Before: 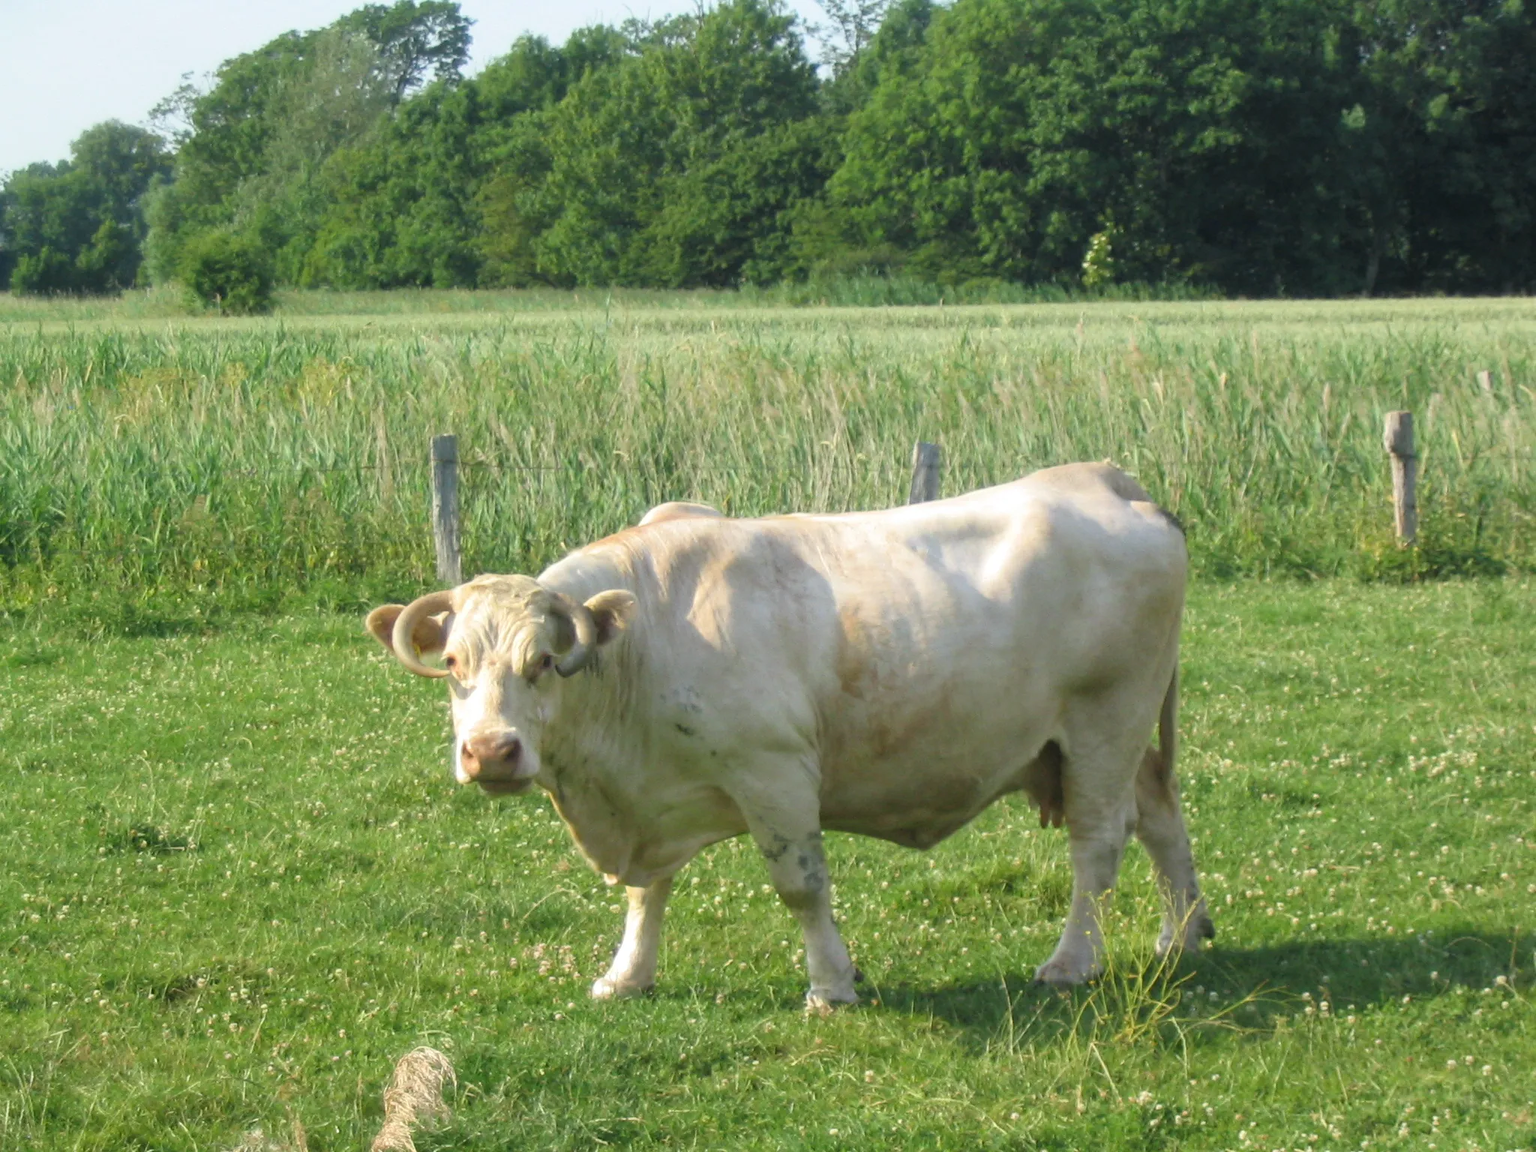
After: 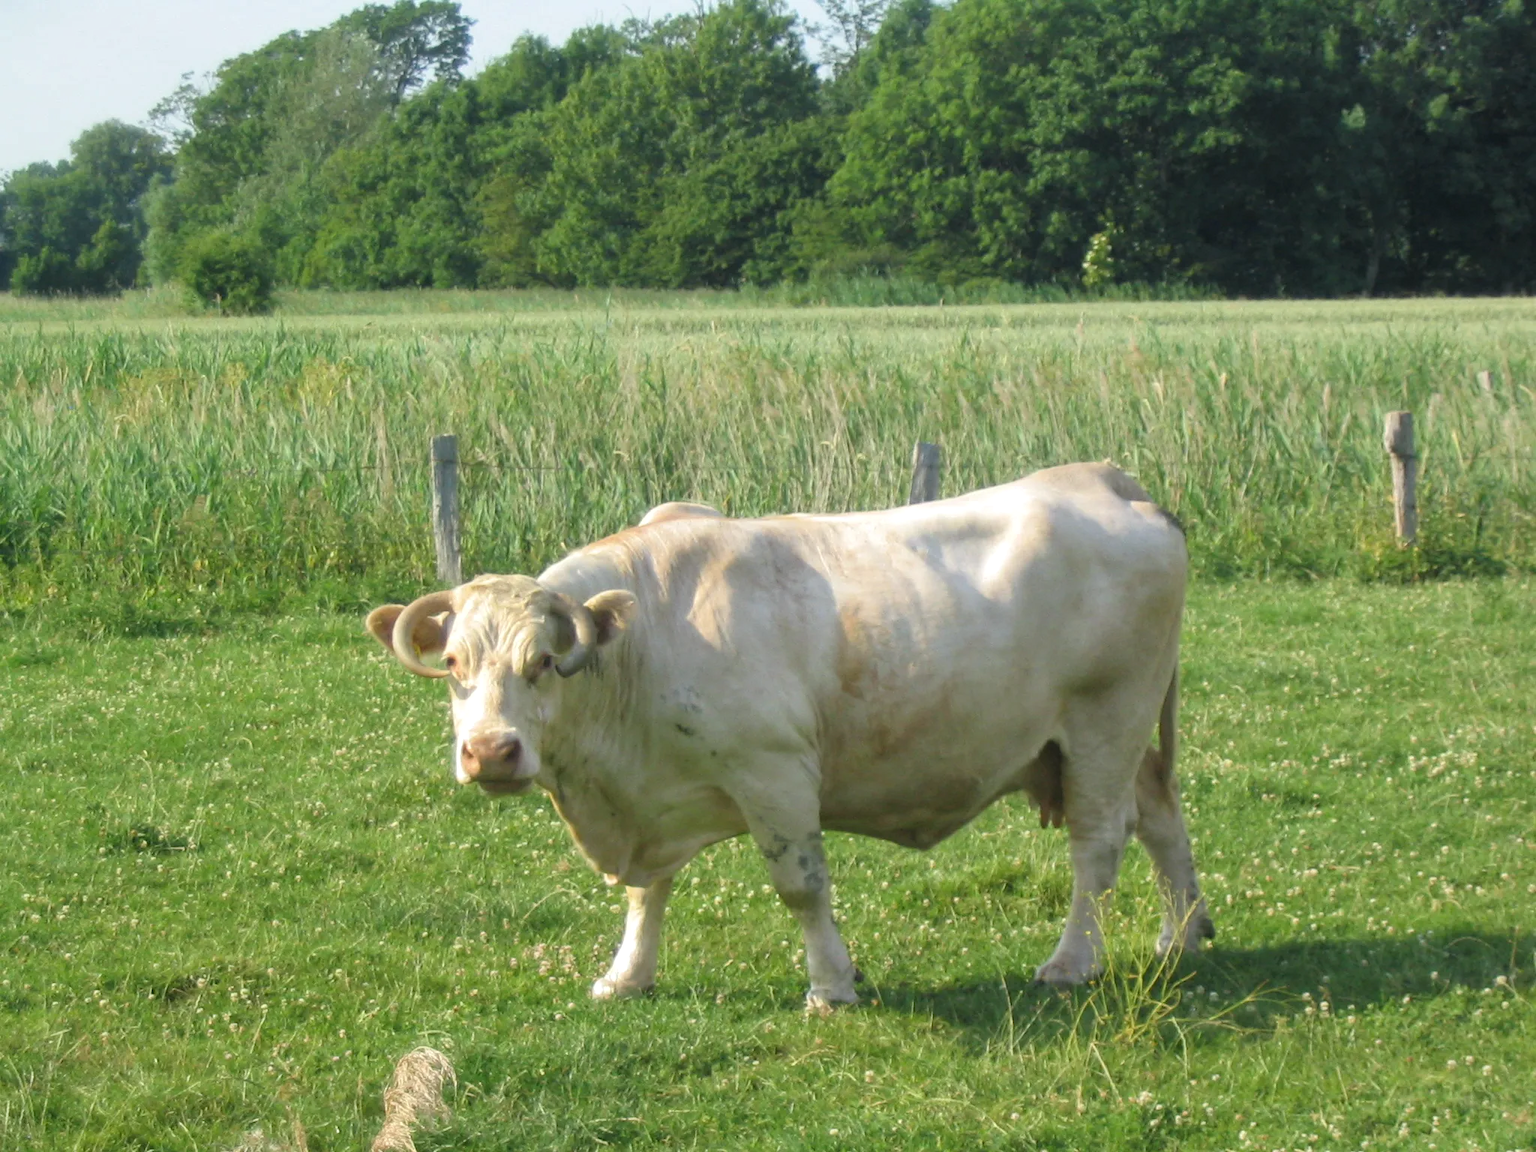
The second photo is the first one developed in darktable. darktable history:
shadows and highlights: shadows 9.08, white point adjustment 0.967, highlights -40.39, highlights color adjustment 0.566%
